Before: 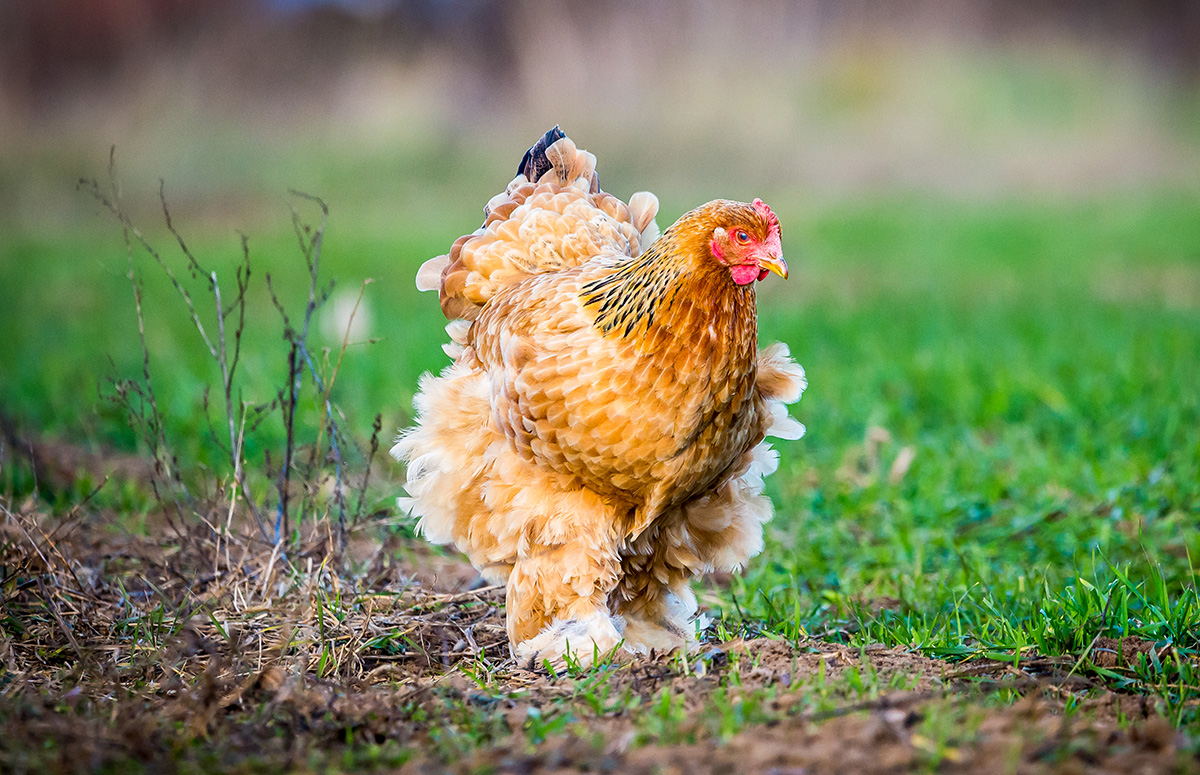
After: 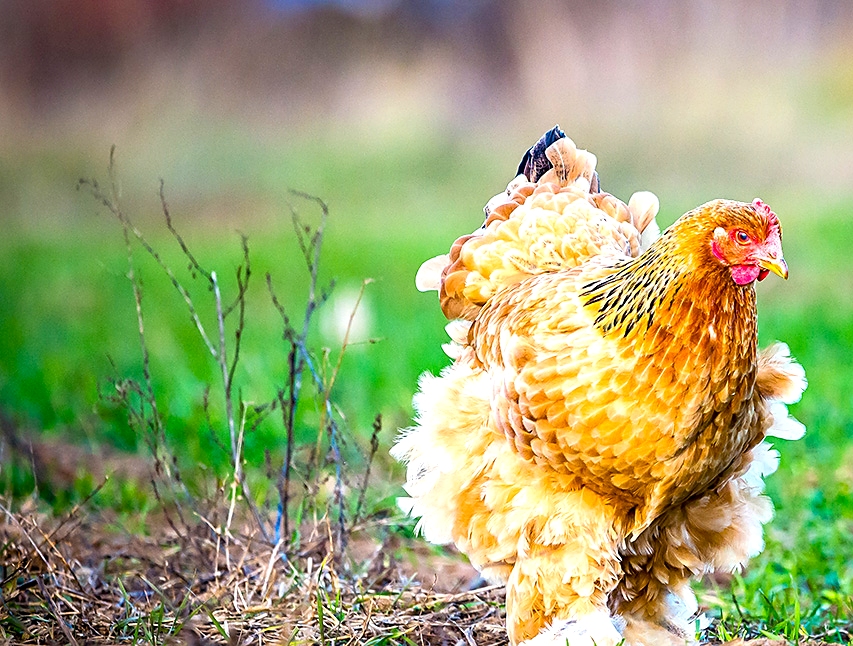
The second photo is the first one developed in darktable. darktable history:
color balance rgb: linear chroma grading › shadows -8%, linear chroma grading › global chroma 10%, perceptual saturation grading › global saturation 2%, perceptual saturation grading › highlights -2%, perceptual saturation grading › mid-tones 4%, perceptual saturation grading › shadows 8%, perceptual brilliance grading › global brilliance 2%, perceptual brilliance grading › highlights -4%, global vibrance 16%, saturation formula JzAzBz (2021)
sharpen: radius 1.864, amount 0.398, threshold 1.271
exposure: exposure 0.657 EV, compensate highlight preservation false
crop: right 28.885%, bottom 16.626%
